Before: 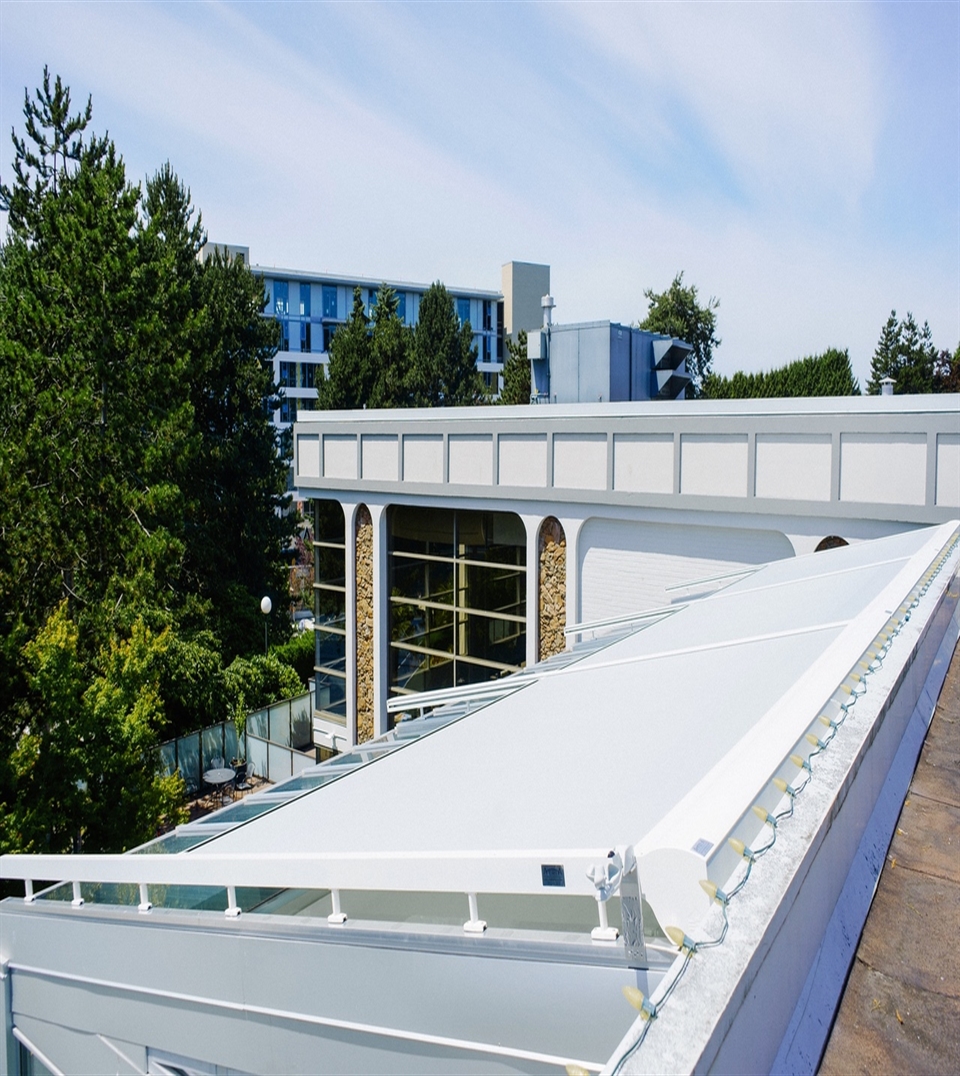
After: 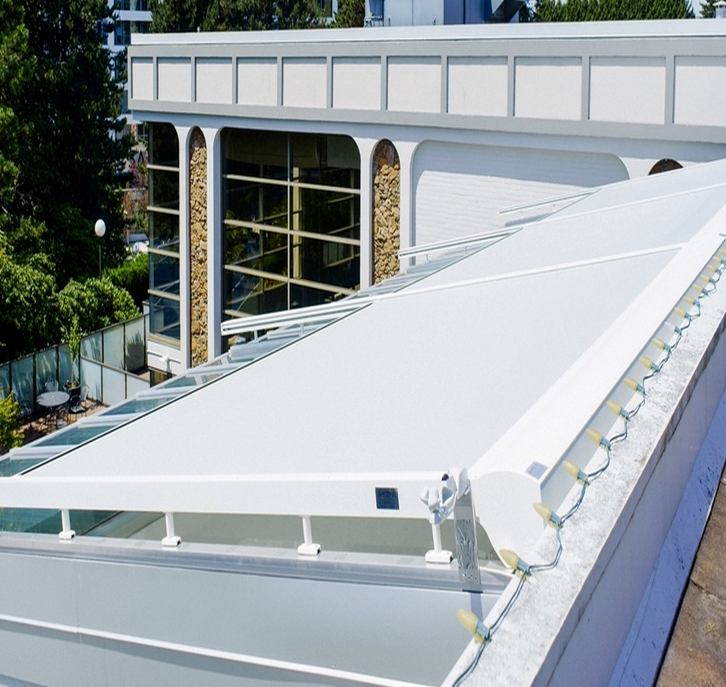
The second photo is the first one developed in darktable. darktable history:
exposure: black level correction 0.002, compensate highlight preservation false
shadows and highlights: shadows 20.55, highlights -20.99, soften with gaussian
crop and rotate: left 17.299%, top 35.115%, right 7.015%, bottom 1.024%
